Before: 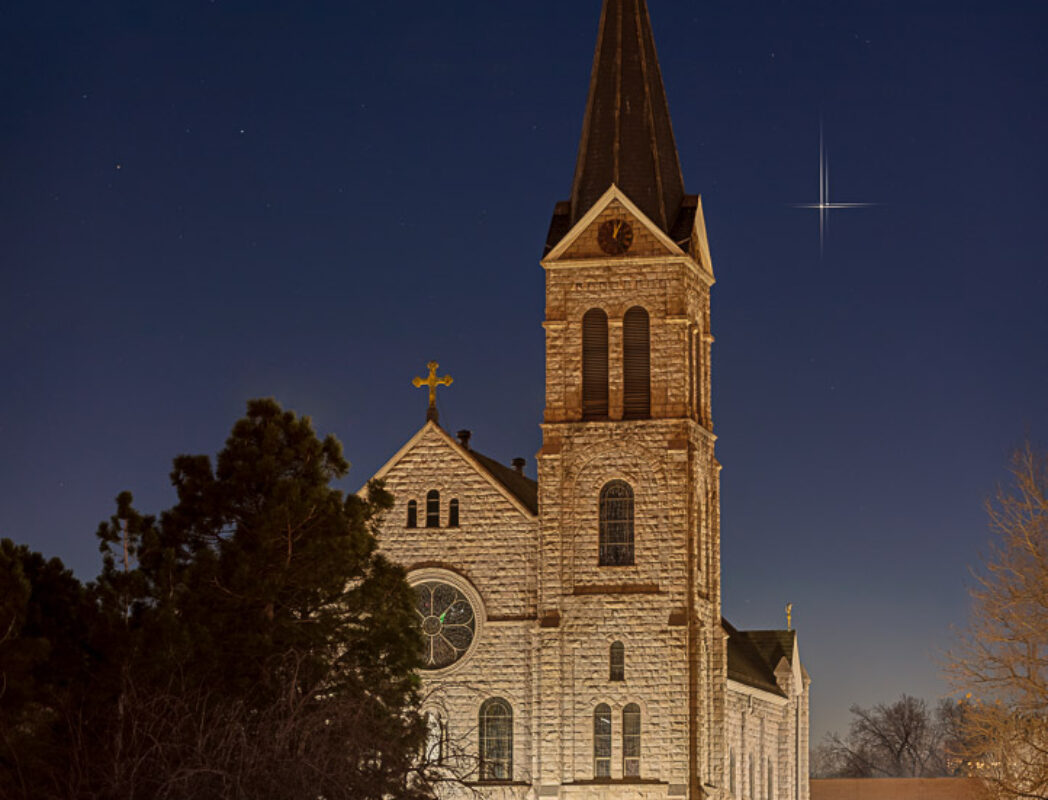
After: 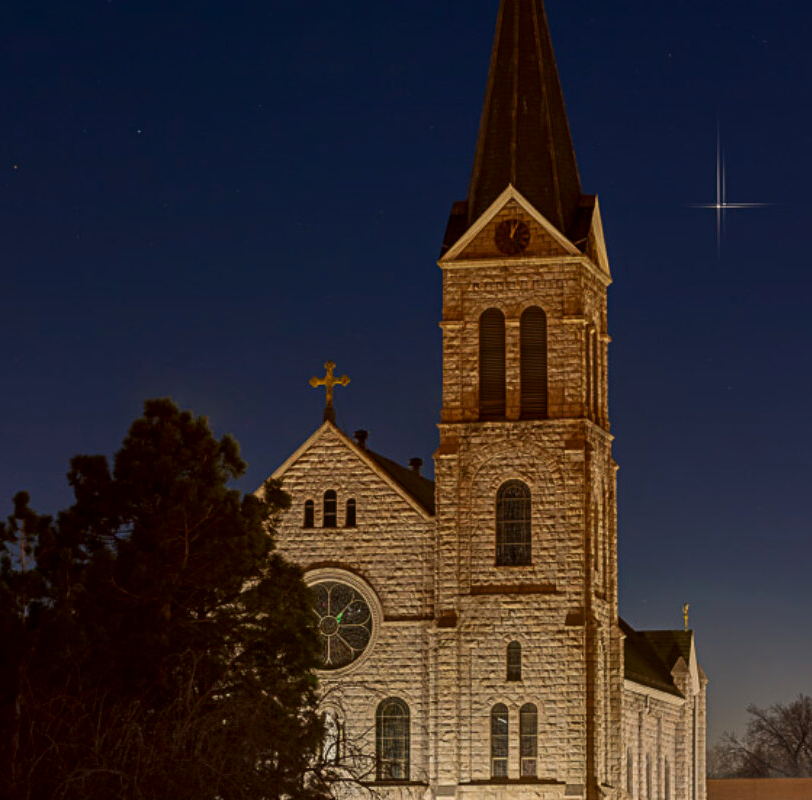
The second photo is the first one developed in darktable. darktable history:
crop: left 9.9%, right 12.607%
contrast brightness saturation: contrast 0.066, brightness -0.134, saturation 0.046
